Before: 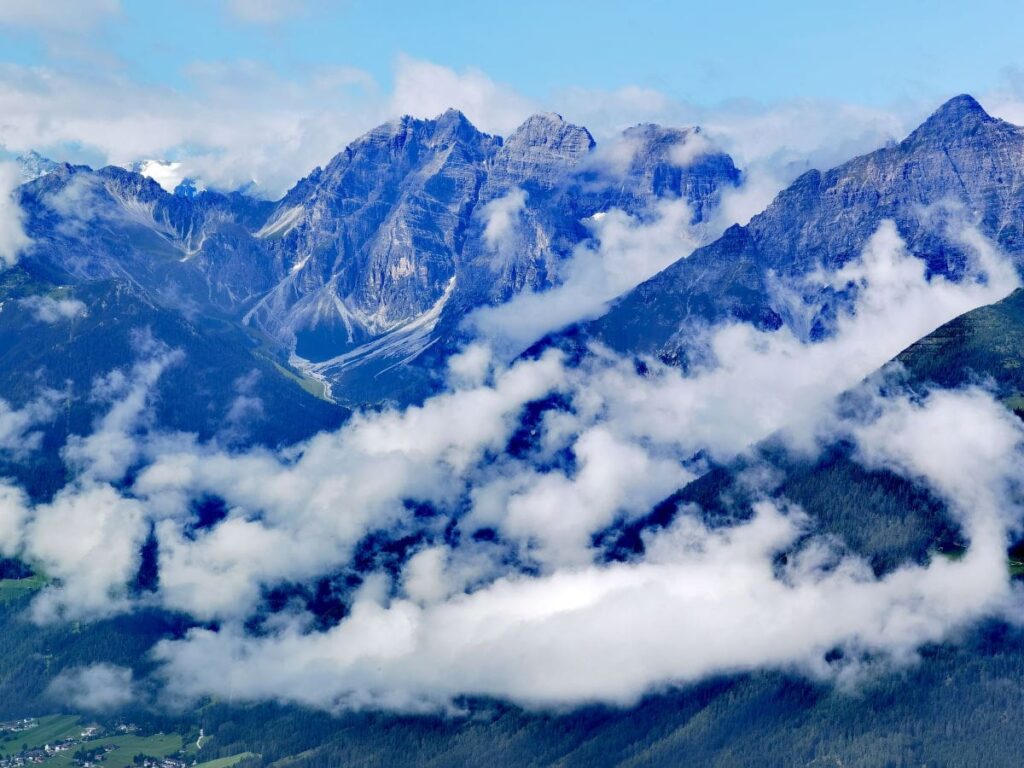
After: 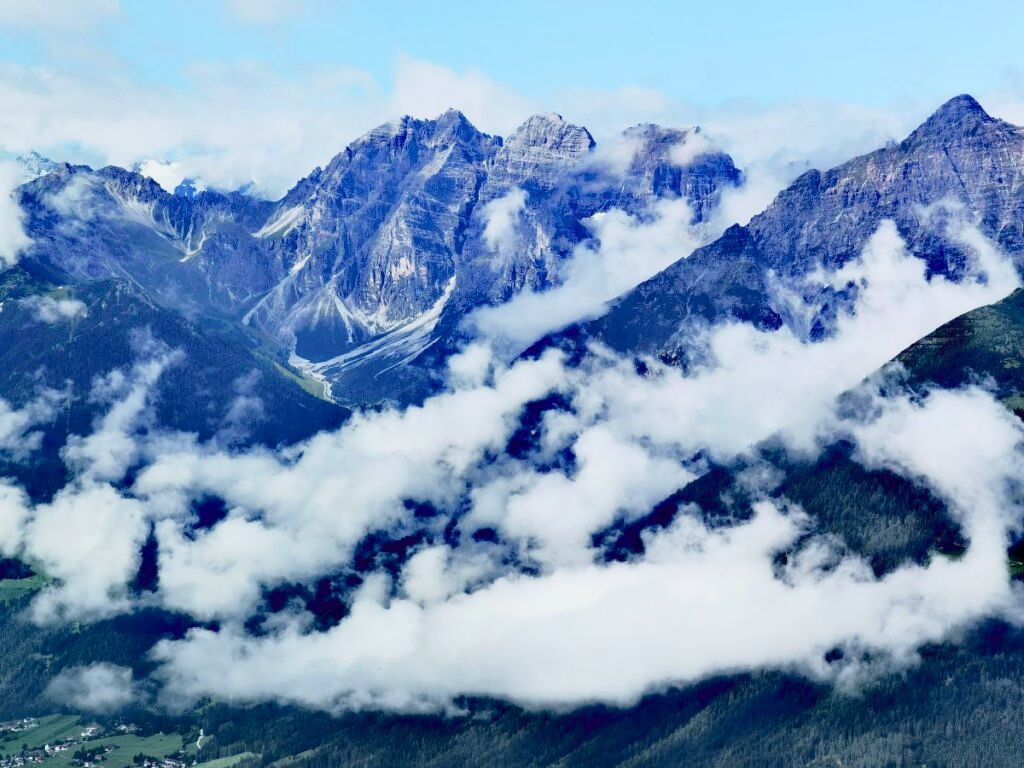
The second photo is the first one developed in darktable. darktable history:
tone curve: curves: ch0 [(0, 0) (0.081, 0.044) (0.192, 0.125) (0.283, 0.238) (0.416, 0.449) (0.495, 0.524) (0.661, 0.756) (0.788, 0.87) (1, 0.951)]; ch1 [(0, 0) (0.161, 0.092) (0.35, 0.33) (0.392, 0.392) (0.427, 0.426) (0.479, 0.472) (0.505, 0.497) (0.521, 0.524) (0.567, 0.56) (0.583, 0.592) (0.625, 0.627) (0.678, 0.733) (1, 1)]; ch2 [(0, 0) (0.346, 0.362) (0.404, 0.427) (0.502, 0.499) (0.531, 0.523) (0.544, 0.561) (0.58, 0.59) (0.629, 0.642) (0.717, 0.678) (1, 1)], color space Lab, independent channels
